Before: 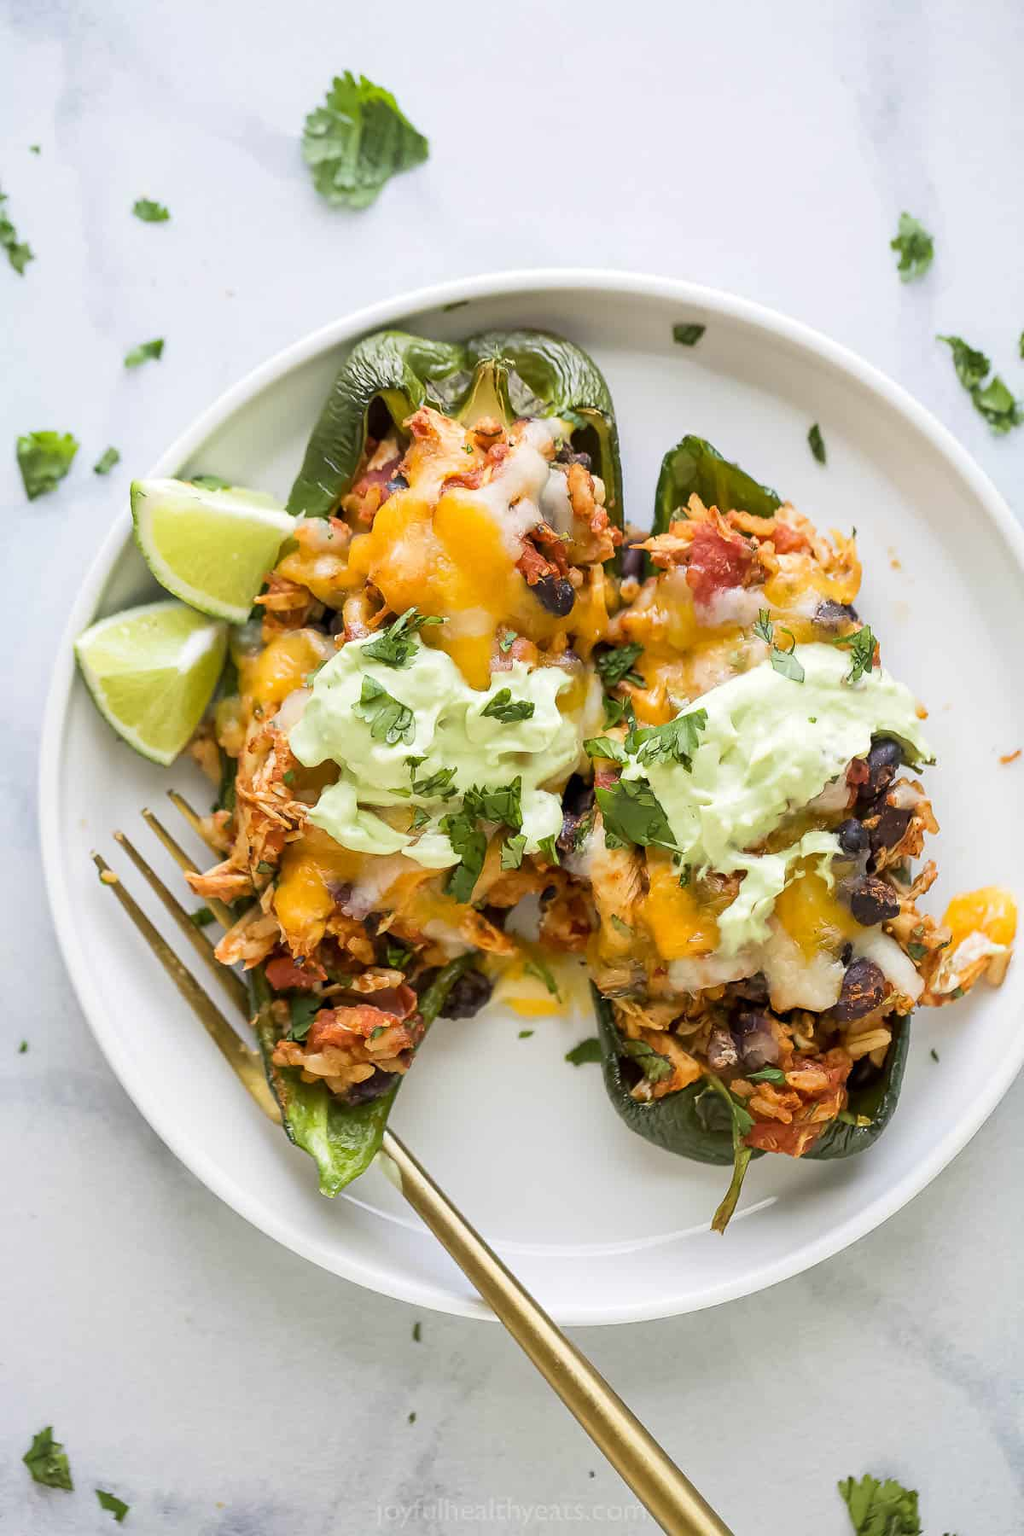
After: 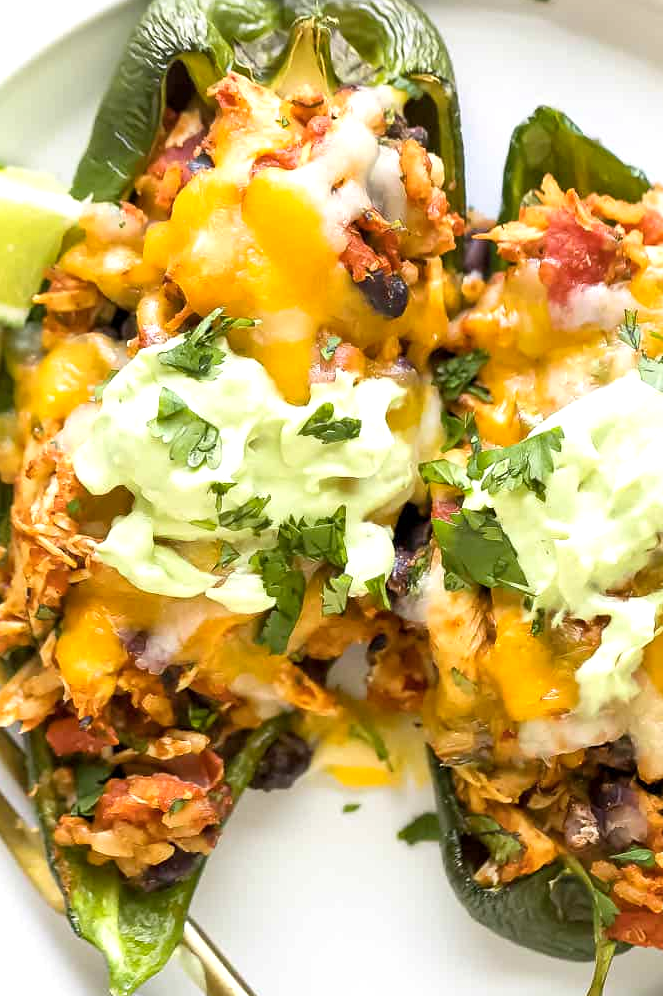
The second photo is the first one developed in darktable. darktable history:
contrast brightness saturation: saturation -0.054
crop and rotate: left 22.086%, top 22.459%, right 22.646%, bottom 22.157%
color balance rgb: perceptual saturation grading › global saturation 10.027%
exposure: black level correction 0.001, exposure 0.498 EV, compensate highlight preservation false
